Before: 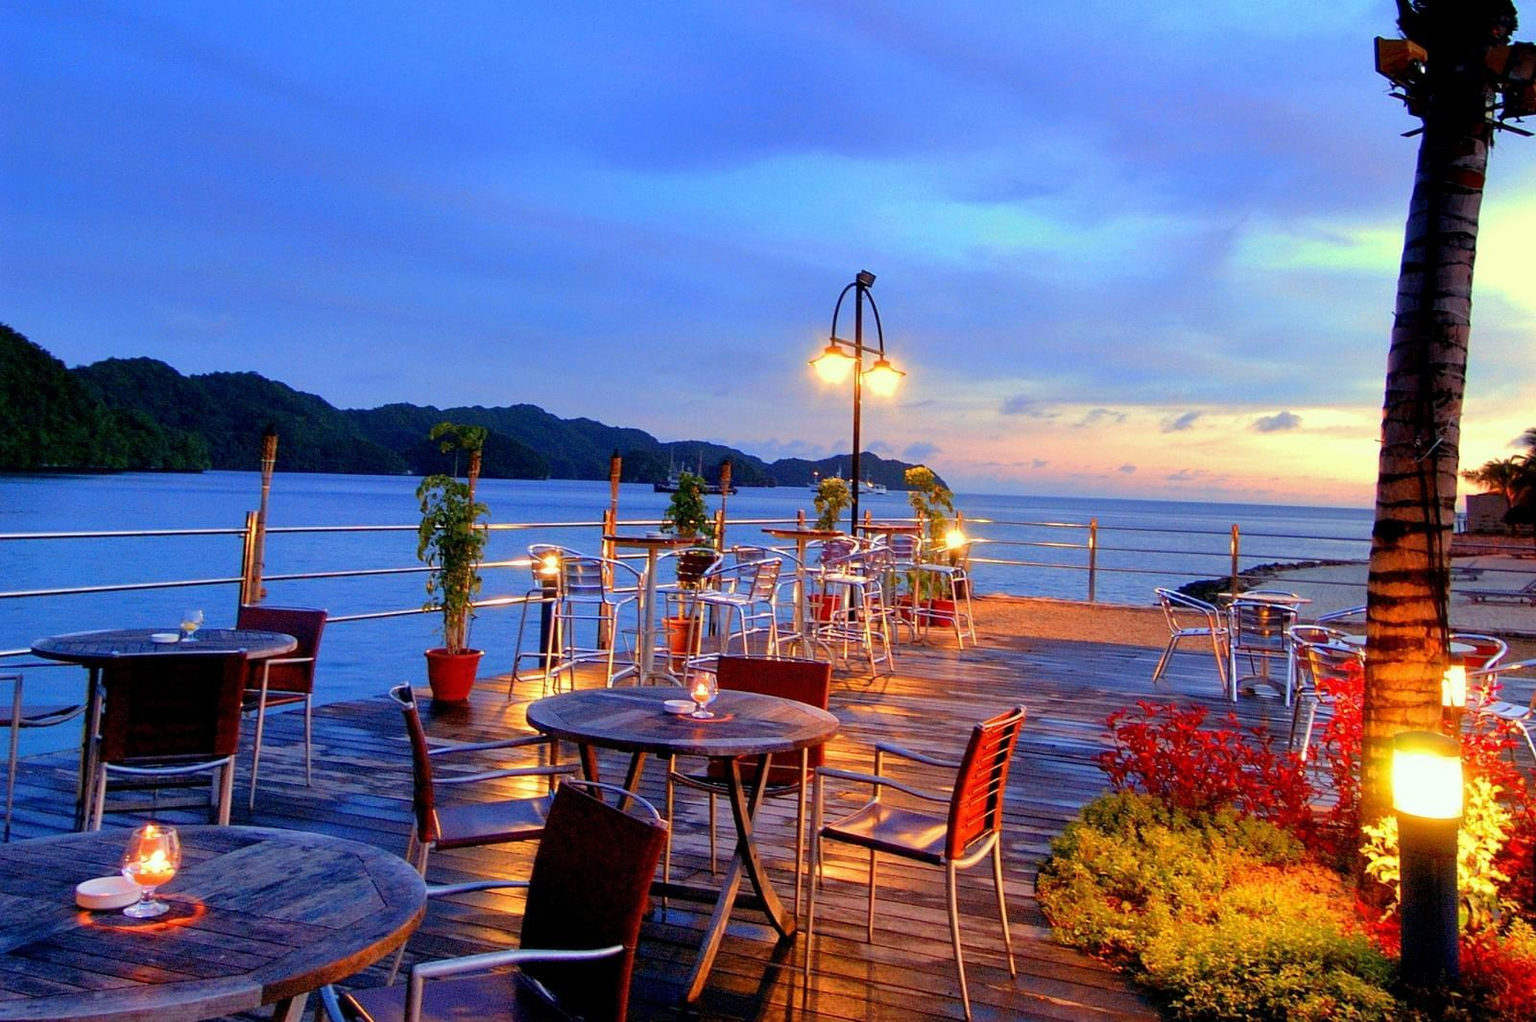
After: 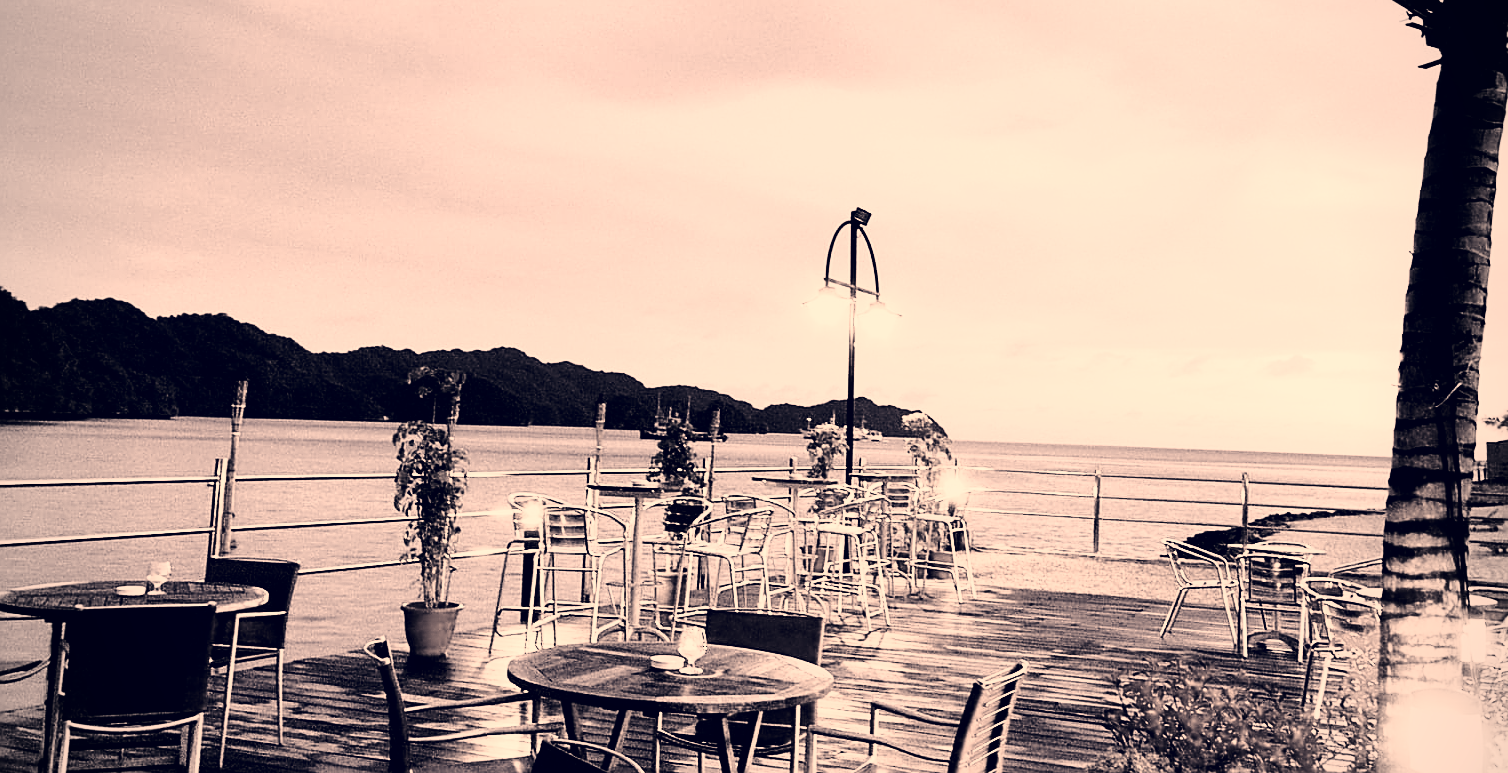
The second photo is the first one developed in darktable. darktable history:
exposure: black level correction 0, exposure 1.001 EV, compensate exposure bias true, compensate highlight preservation false
crop: left 2.593%, top 7.027%, right 3.131%, bottom 20.334%
contrast brightness saturation: contrast -0.035, brightness -0.604, saturation -0.981
color balance rgb: perceptual saturation grading › global saturation 0.004%, global vibrance 20%
color correction: highlights a* 20.31, highlights b* 28.14, shadows a* 3.31, shadows b* -17.68, saturation 0.755
base curve: curves: ch0 [(0, 0) (0.007, 0.004) (0.027, 0.03) (0.046, 0.07) (0.207, 0.54) (0.442, 0.872) (0.673, 0.972) (1, 1)]
sharpen: on, module defaults
vignetting: fall-off radius 61.22%
